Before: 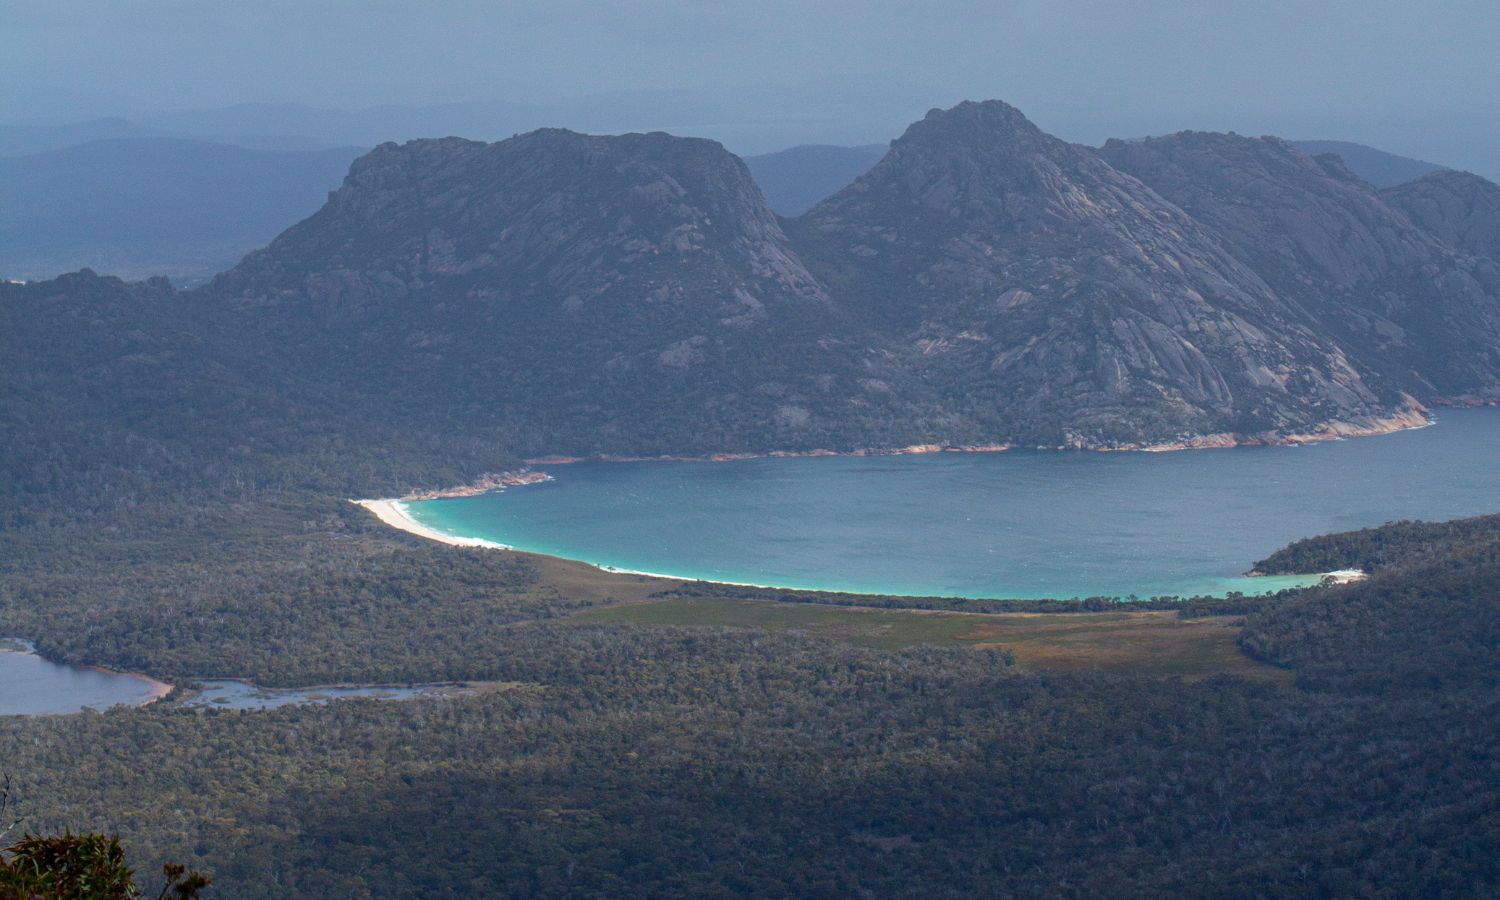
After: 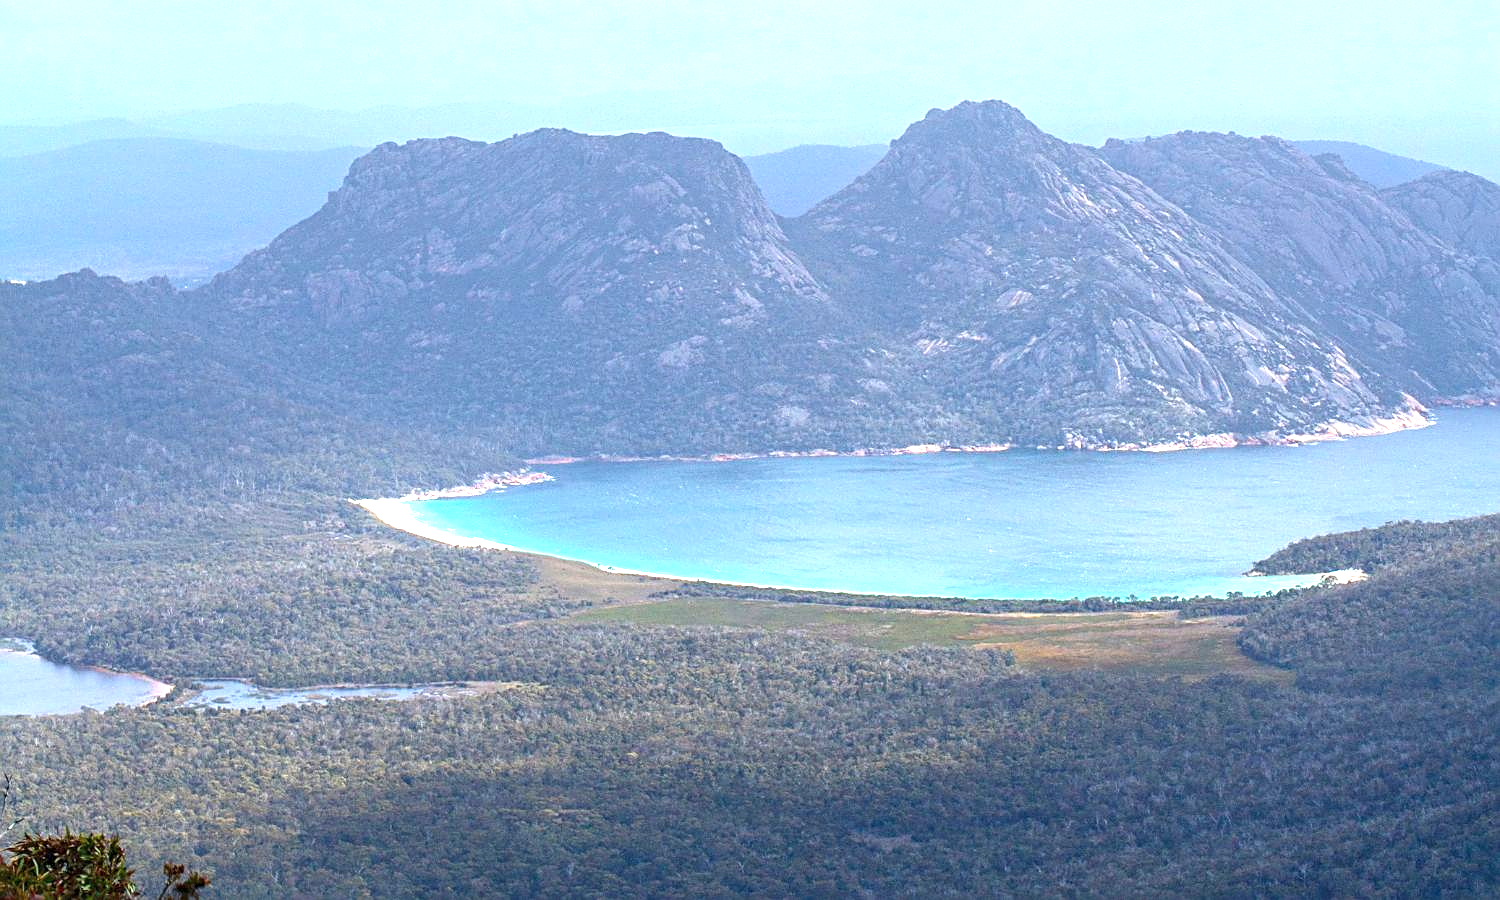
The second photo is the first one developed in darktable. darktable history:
tone equalizer: on, module defaults
exposure: black level correction 0, exposure 1.7 EV, compensate exposure bias true, compensate highlight preservation false
sharpen: on, module defaults
